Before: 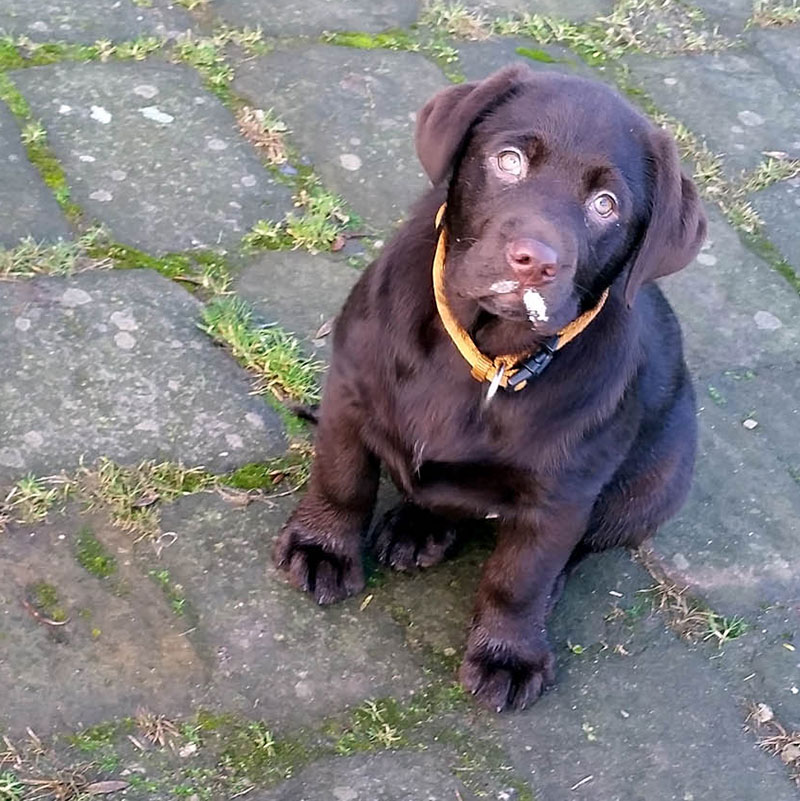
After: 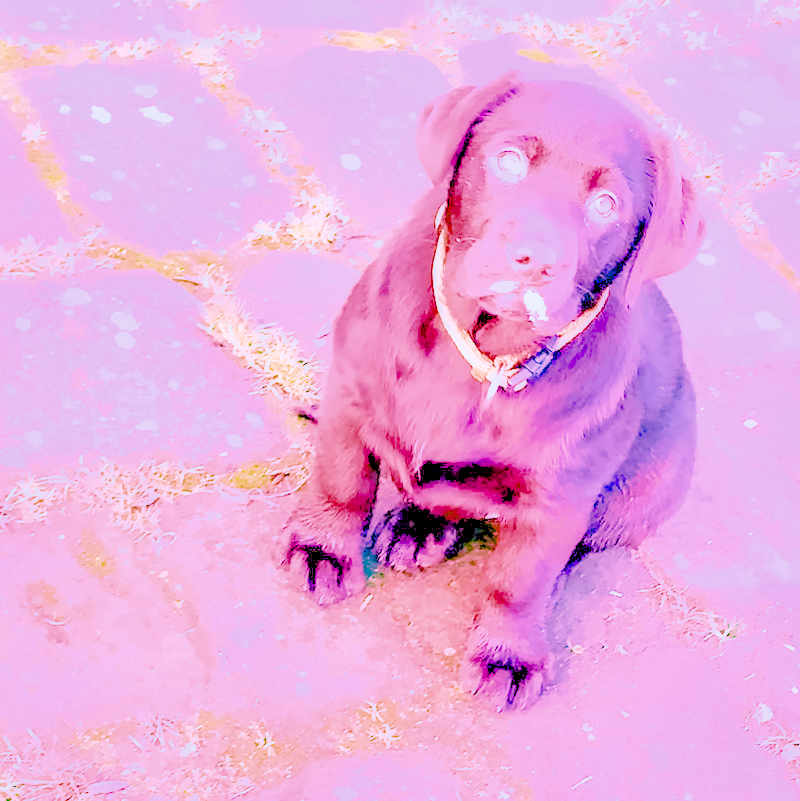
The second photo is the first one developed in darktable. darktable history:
local contrast: on, module defaults
color calibration: illuminant as shot in camera, x 0.358, y 0.373, temperature 4628.91 K
color balance rgb: linear chroma grading › shadows 10%, linear chroma grading › highlights 10%, linear chroma grading › global chroma 15%, linear chroma grading › mid-tones 15%, perceptual saturation grading › global saturation 40%, perceptual saturation grading › highlights -25%, perceptual saturation grading › mid-tones 35%, perceptual saturation grading › shadows 35%, perceptual brilliance grading › global brilliance 11.29%, global vibrance 11.29%
denoise (profiled): preserve shadows 1.52, scattering 0.002, a [-1, 0, 0], compensate highlight preservation false
exposure: black level correction 0, exposure 1.675 EV, compensate exposure bias true, compensate highlight preservation false
haze removal: compatibility mode true, adaptive false
highlight reconstruction: on, module defaults
hot pixels: on, module defaults
lens correction: scale 1, crop 1, focal 16, aperture 5.6, distance 1000, camera "Canon EOS RP", lens "Canon RF 16mm F2.8 STM"
shadows and highlights: on, module defaults
white balance: red 2.229, blue 1.46
tone equalizer: on, module defaults
velvia: on, module defaults
filmic rgb: black relative exposure -3.21 EV, white relative exposure 7.02 EV, hardness 1.46, contrast 1.35
